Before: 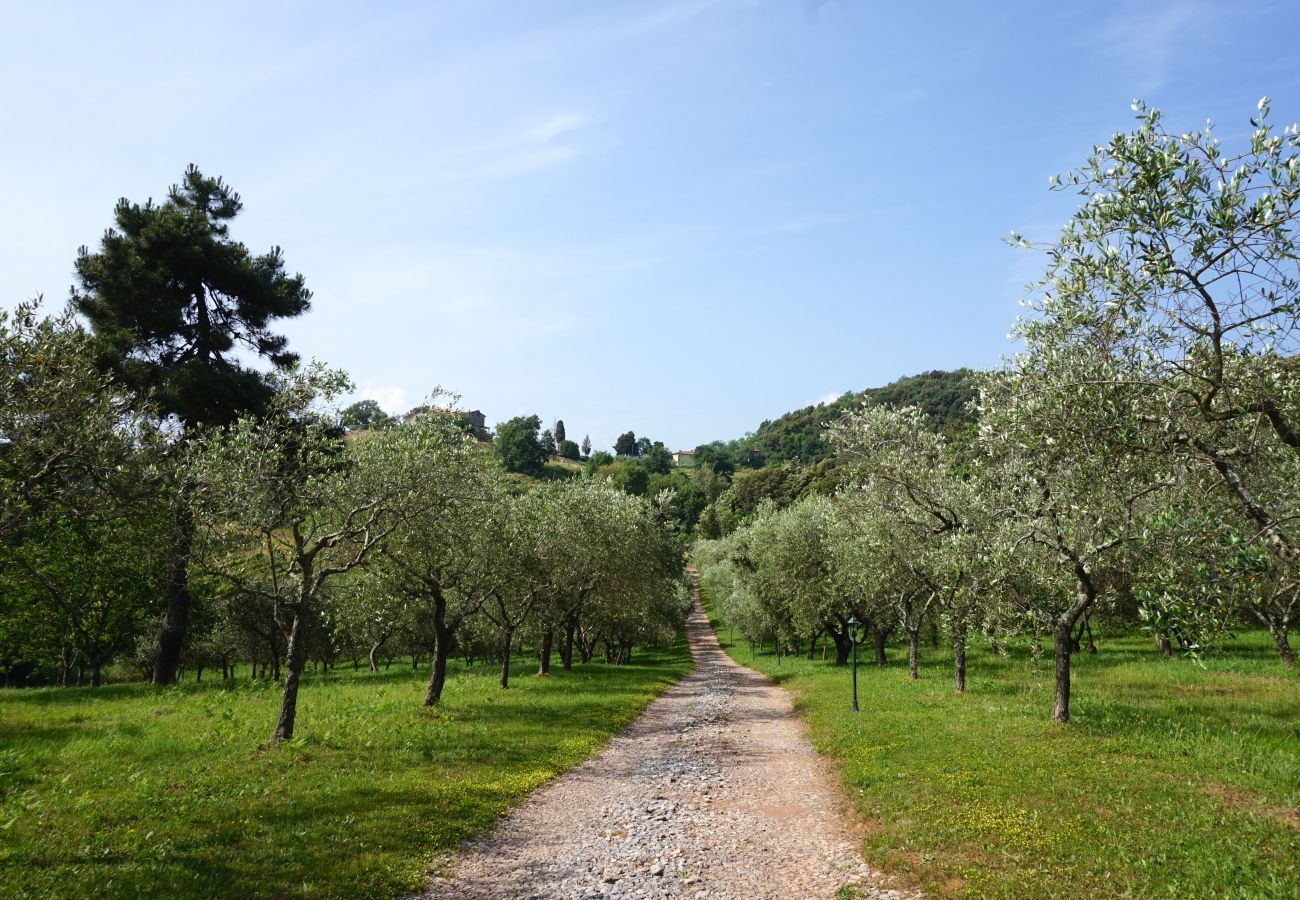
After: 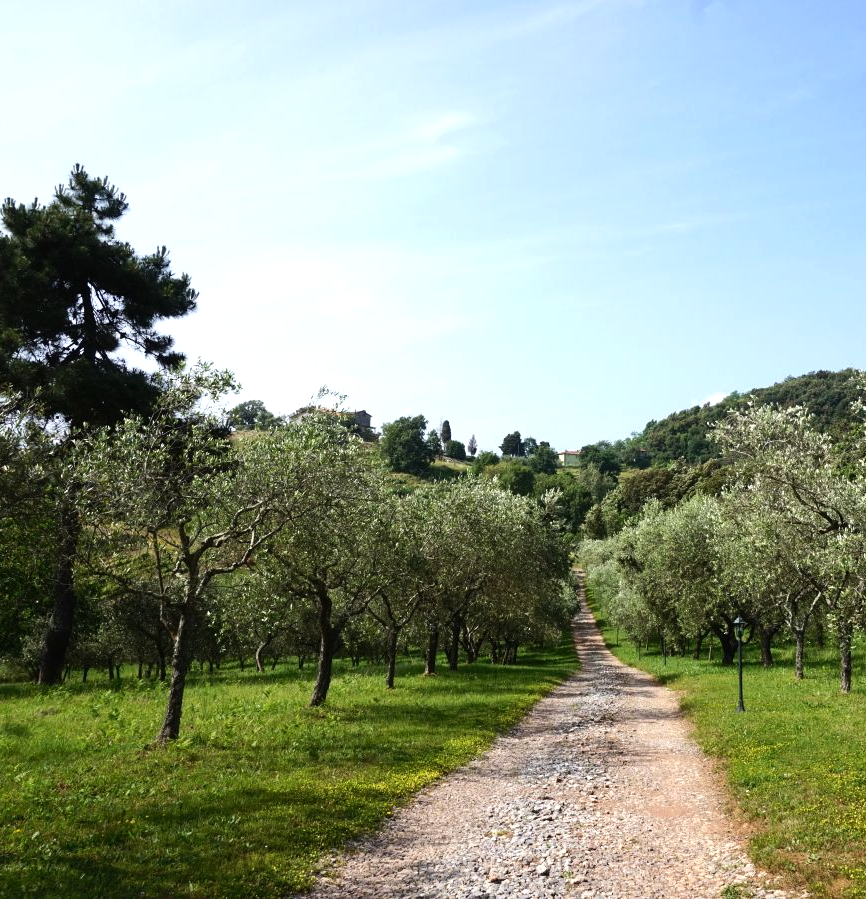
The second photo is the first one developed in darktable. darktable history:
tone equalizer: -8 EV -0.417 EV, -7 EV -0.389 EV, -6 EV -0.333 EV, -5 EV -0.222 EV, -3 EV 0.222 EV, -2 EV 0.333 EV, -1 EV 0.389 EV, +0 EV 0.417 EV, edges refinement/feathering 500, mask exposure compensation -1.57 EV, preserve details no
crop and rotate: left 8.786%, right 24.548%
